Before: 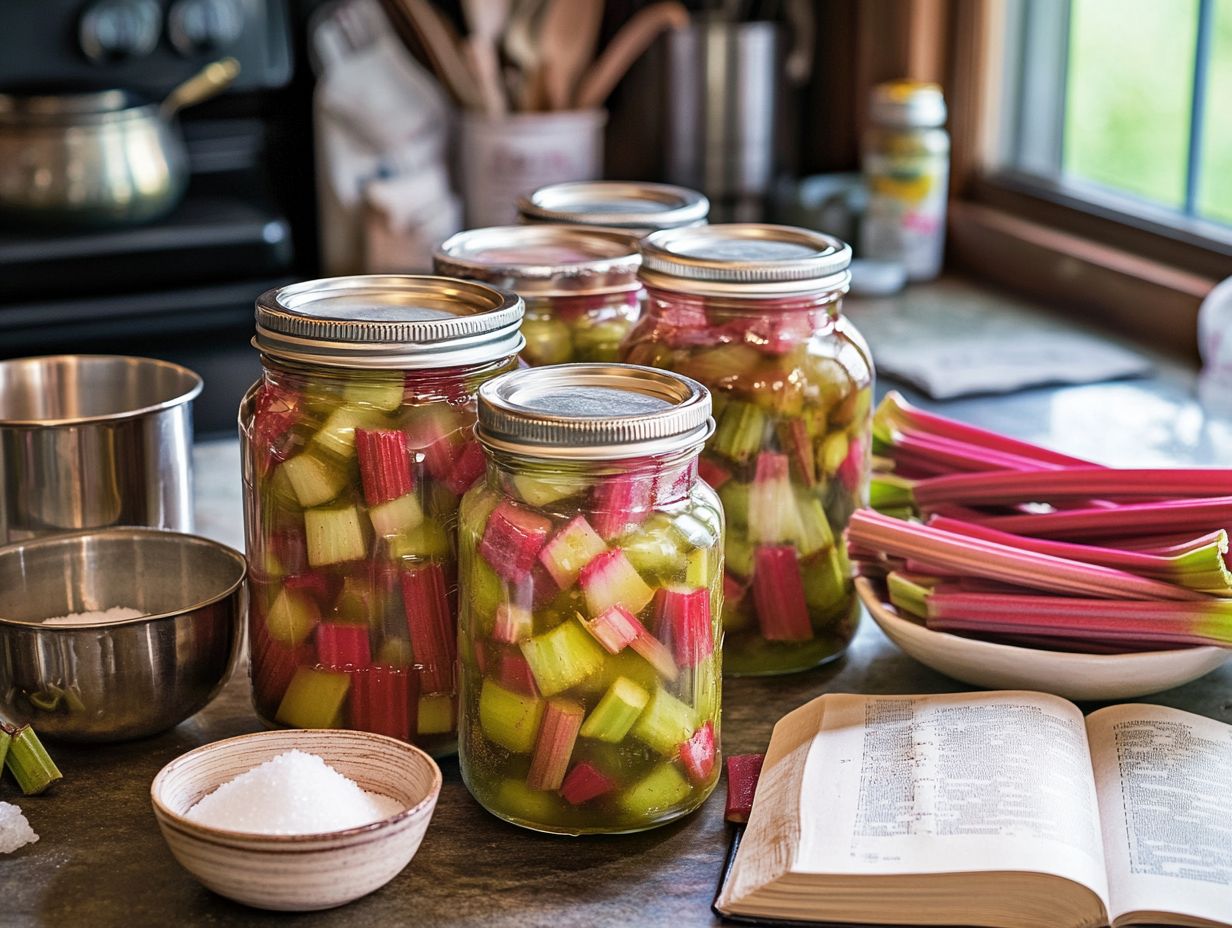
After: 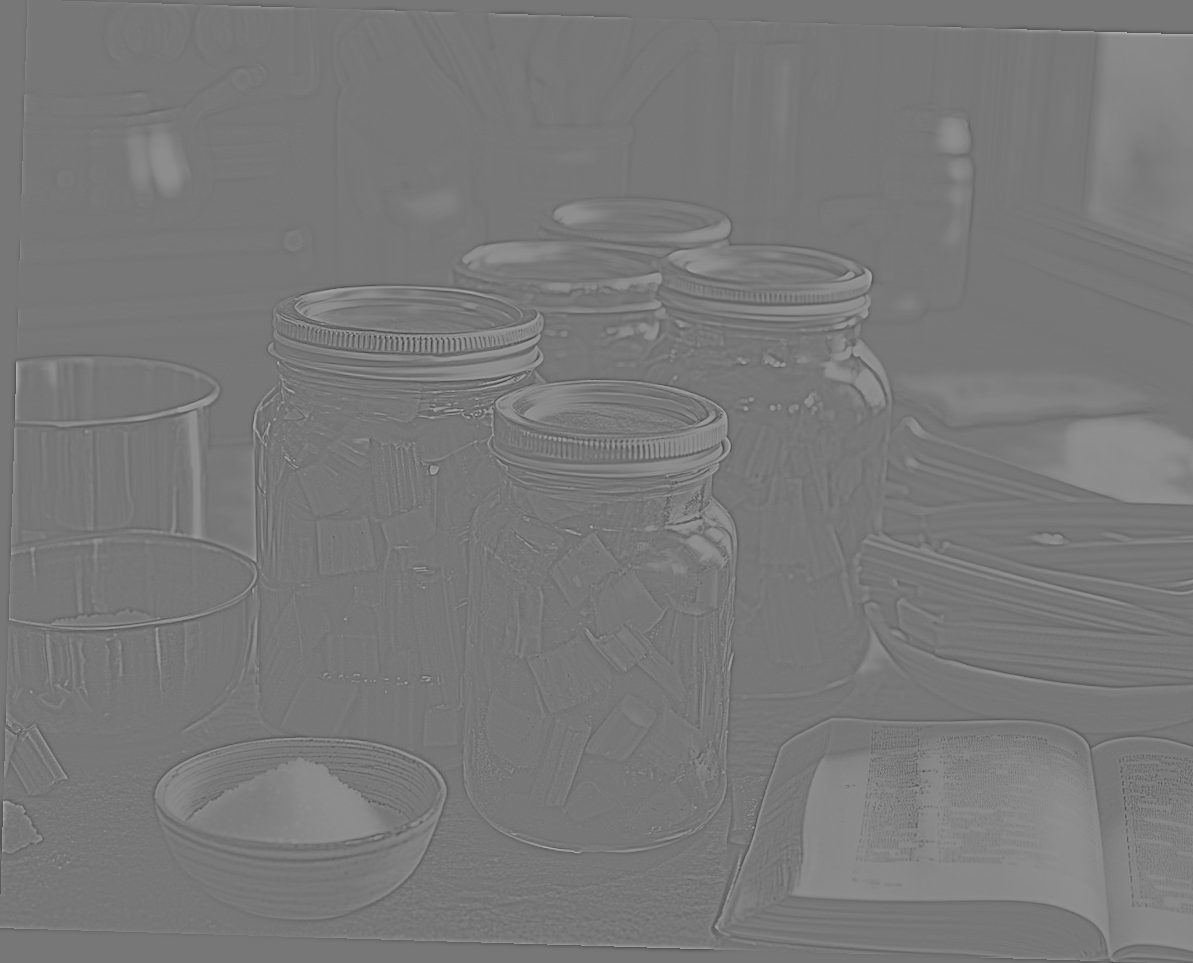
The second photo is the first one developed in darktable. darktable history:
color calibration: output gray [0.21, 0.42, 0.37, 0], gray › normalize channels true, illuminant same as pipeline (D50), adaptation XYZ, x 0.346, y 0.359, gamut compression 0
exposure: black level correction 0, exposure 1.1 EV, compensate exposure bias true, compensate highlight preservation false
highpass: sharpness 5.84%, contrast boost 8.44%
crop and rotate: right 5.167%
rotate and perspective: rotation 1.72°, automatic cropping off
